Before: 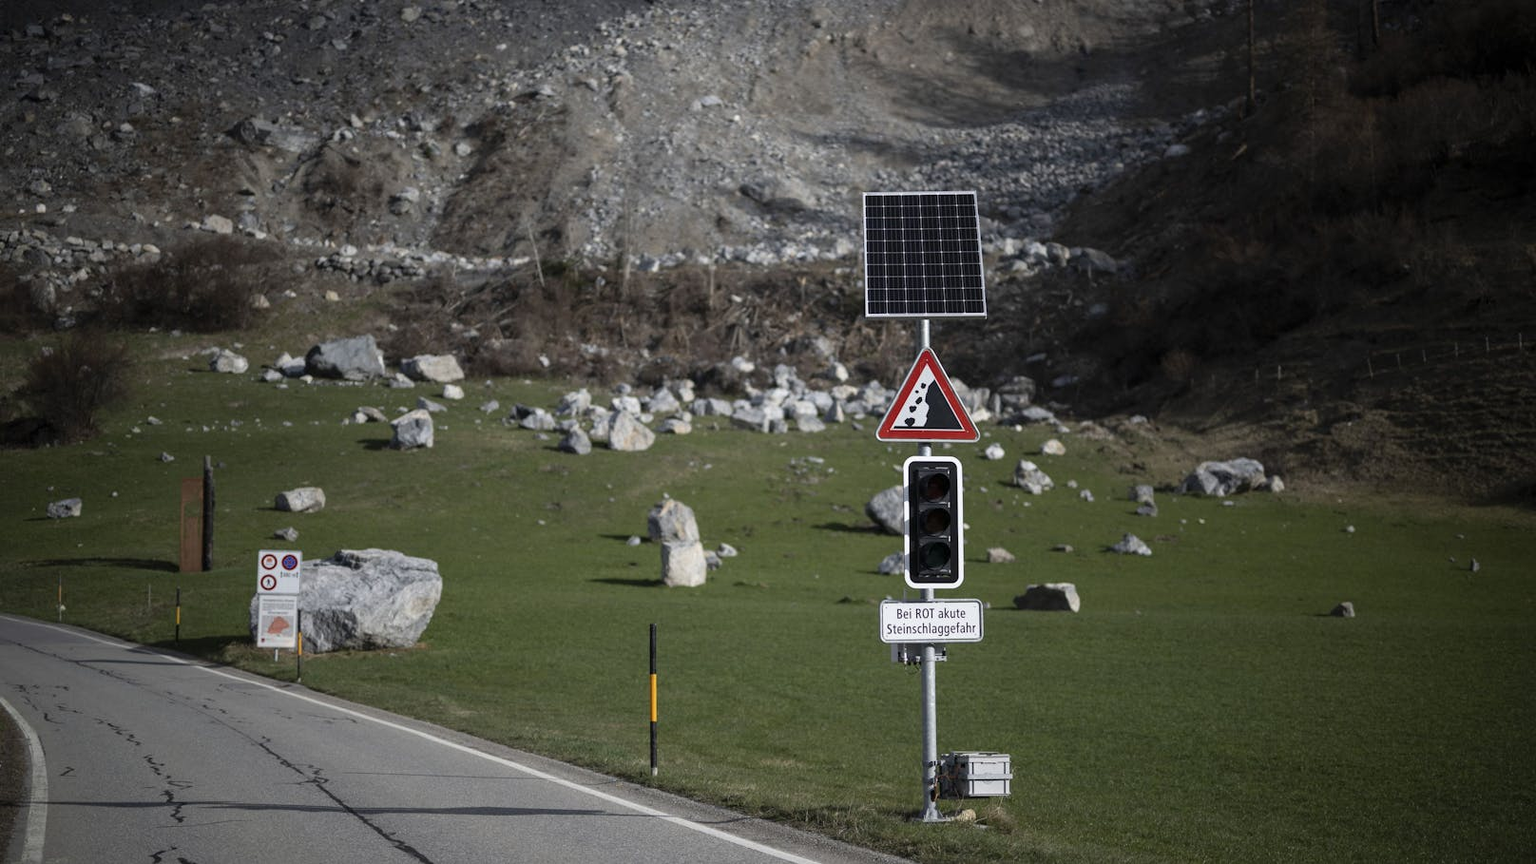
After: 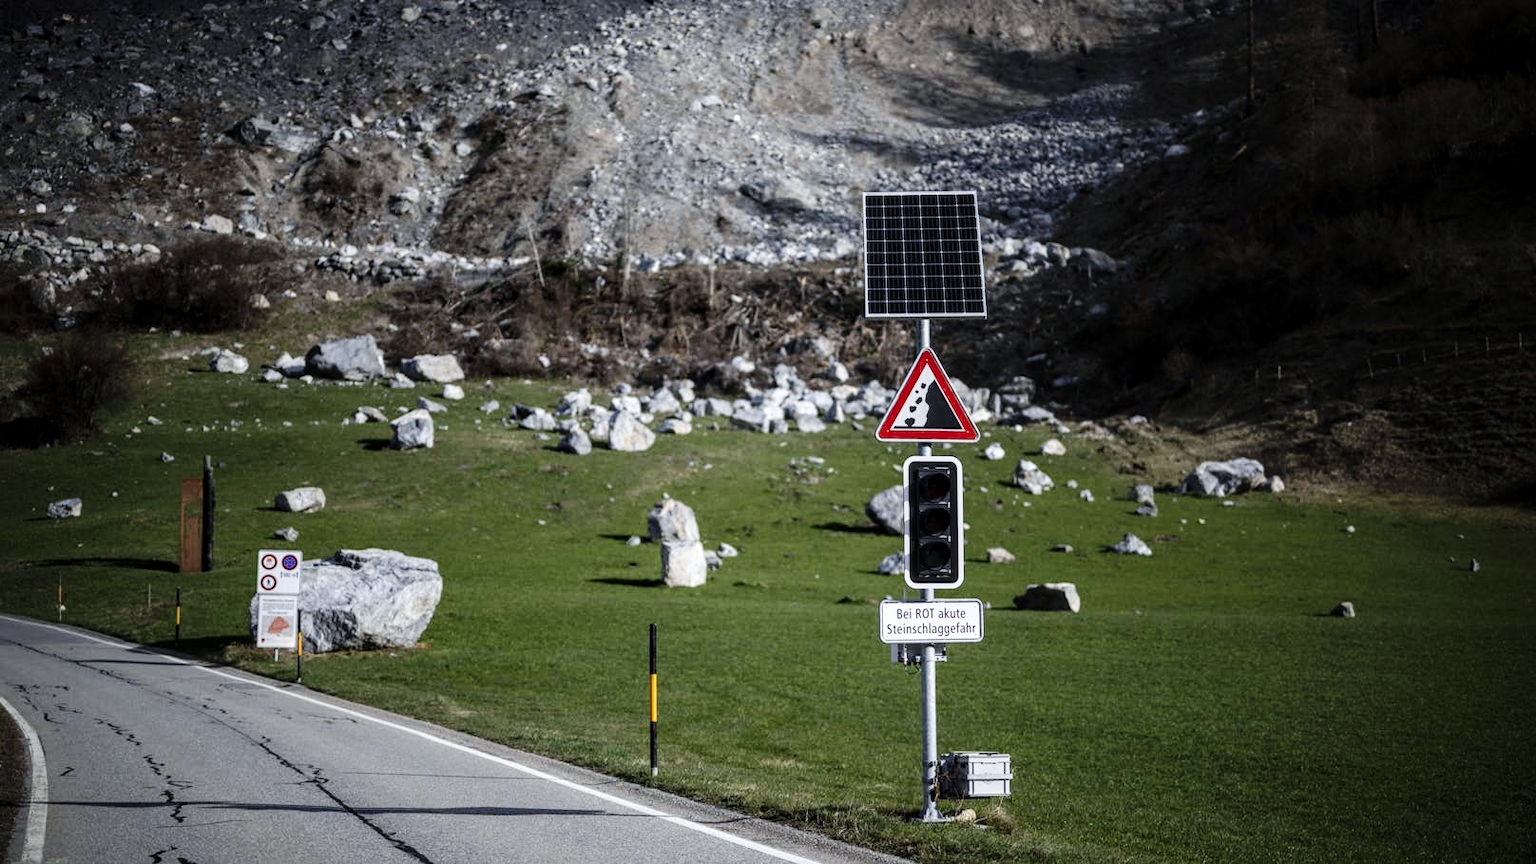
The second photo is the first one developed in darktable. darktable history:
white balance: red 0.983, blue 1.036
base curve: curves: ch0 [(0, 0) (0.036, 0.025) (0.121, 0.166) (0.206, 0.329) (0.605, 0.79) (1, 1)], preserve colors none
local contrast: detail 130%
